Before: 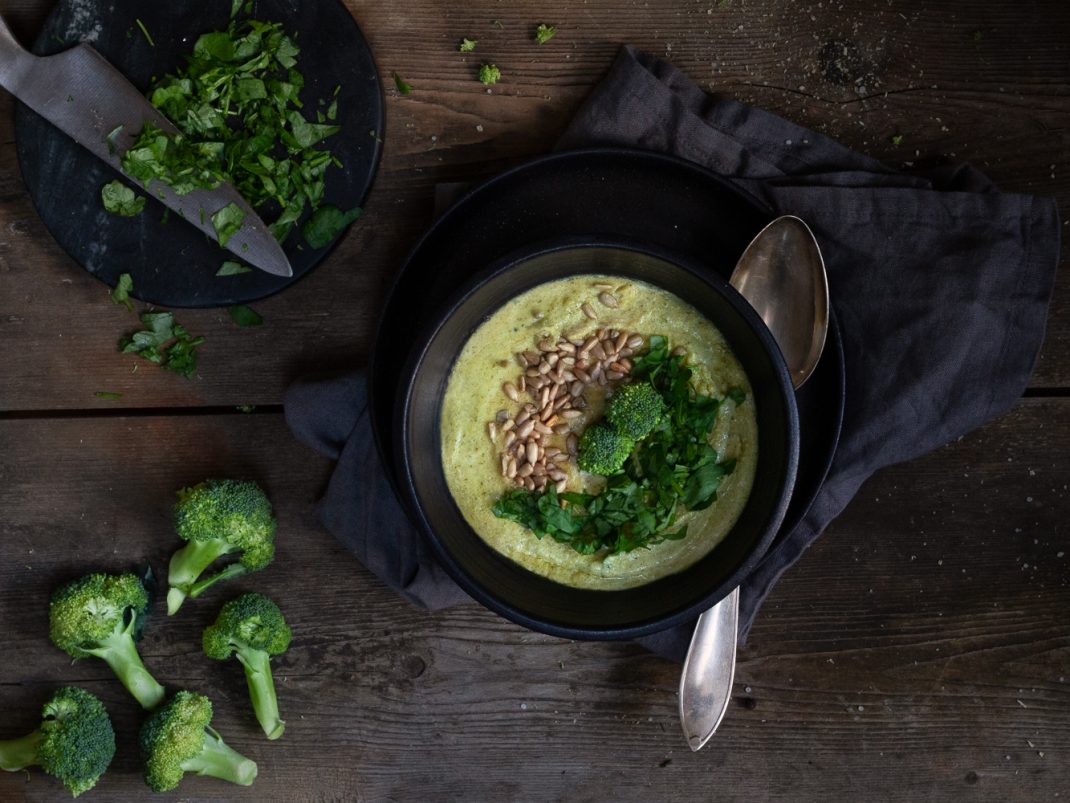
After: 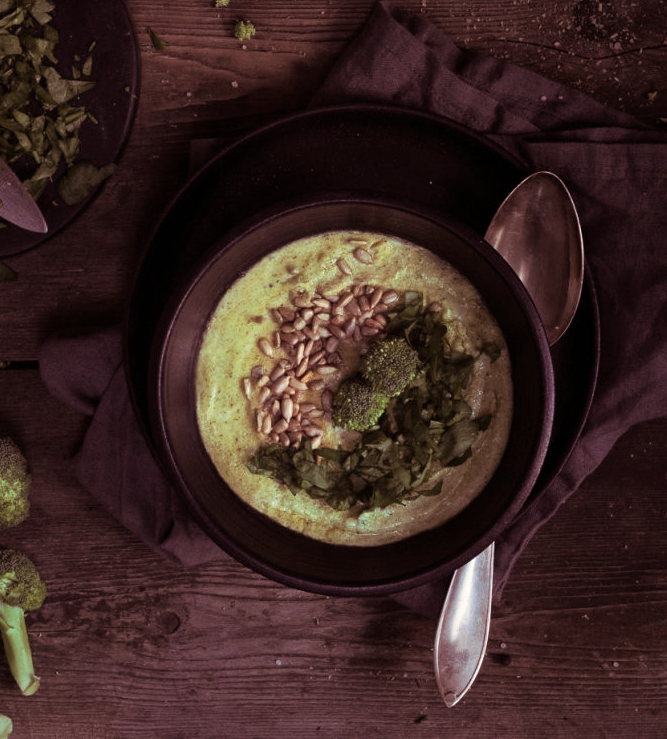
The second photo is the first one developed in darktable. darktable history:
crop and rotate: left 22.918%, top 5.629%, right 14.711%, bottom 2.247%
split-toning: on, module defaults
